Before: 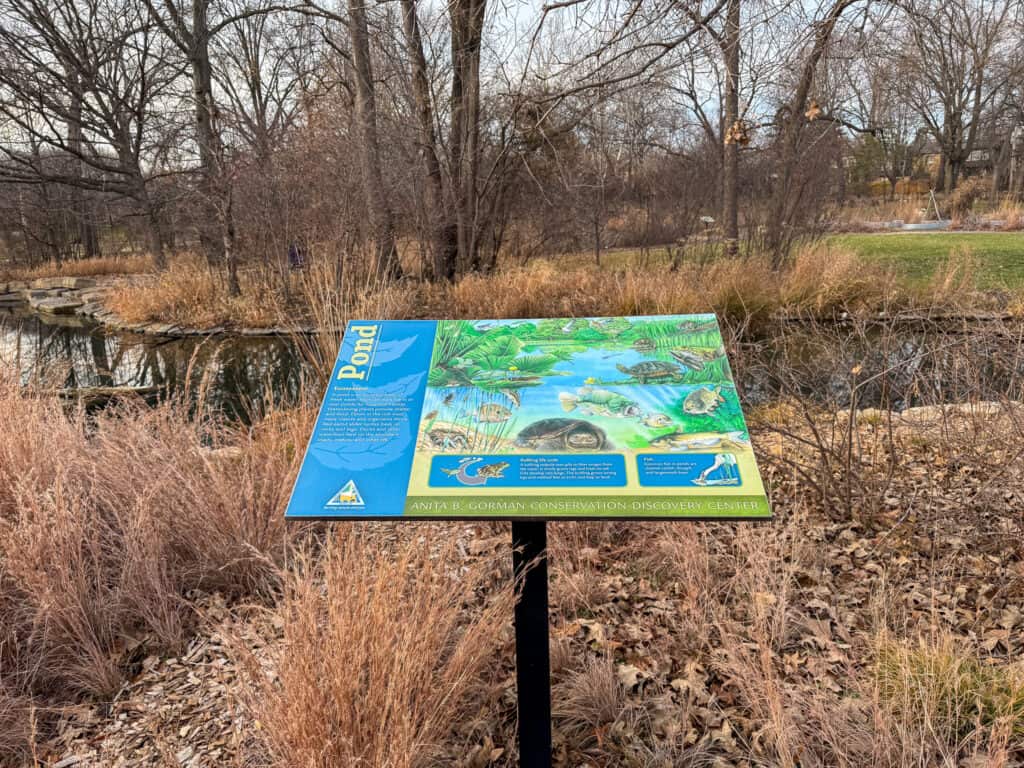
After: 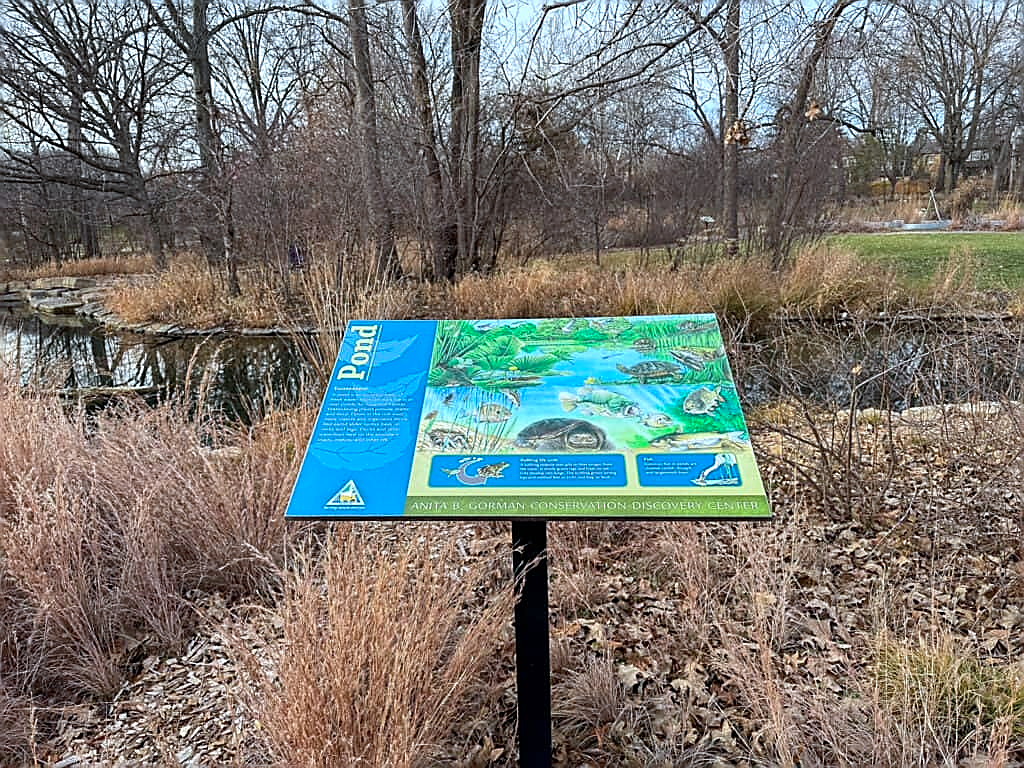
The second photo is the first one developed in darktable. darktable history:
sharpen: radius 1.4, amount 1.25, threshold 0.7
color calibration: illuminant Planckian (black body), x 0.378, y 0.375, temperature 4065 K
